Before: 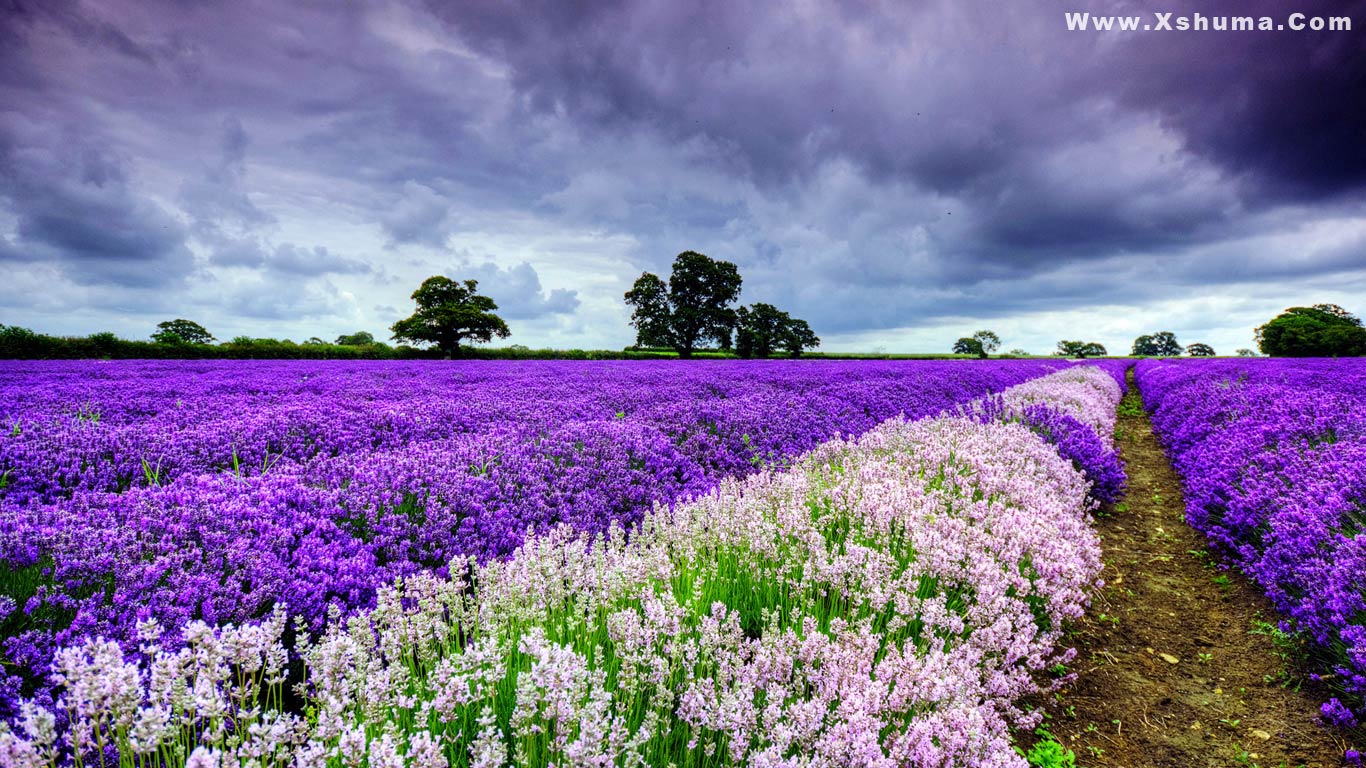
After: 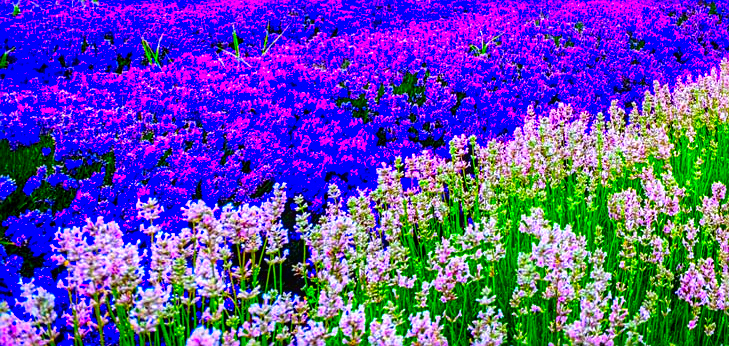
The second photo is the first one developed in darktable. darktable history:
crop and rotate: top 54.778%, right 46.61%, bottom 0.159%
contrast brightness saturation: contrast 0.04, saturation 0.16
color correction: saturation 3
white balance: red 0.988, blue 1.017
local contrast: on, module defaults
exposure: exposure -0.151 EV, compensate highlight preservation false
sharpen: on, module defaults
